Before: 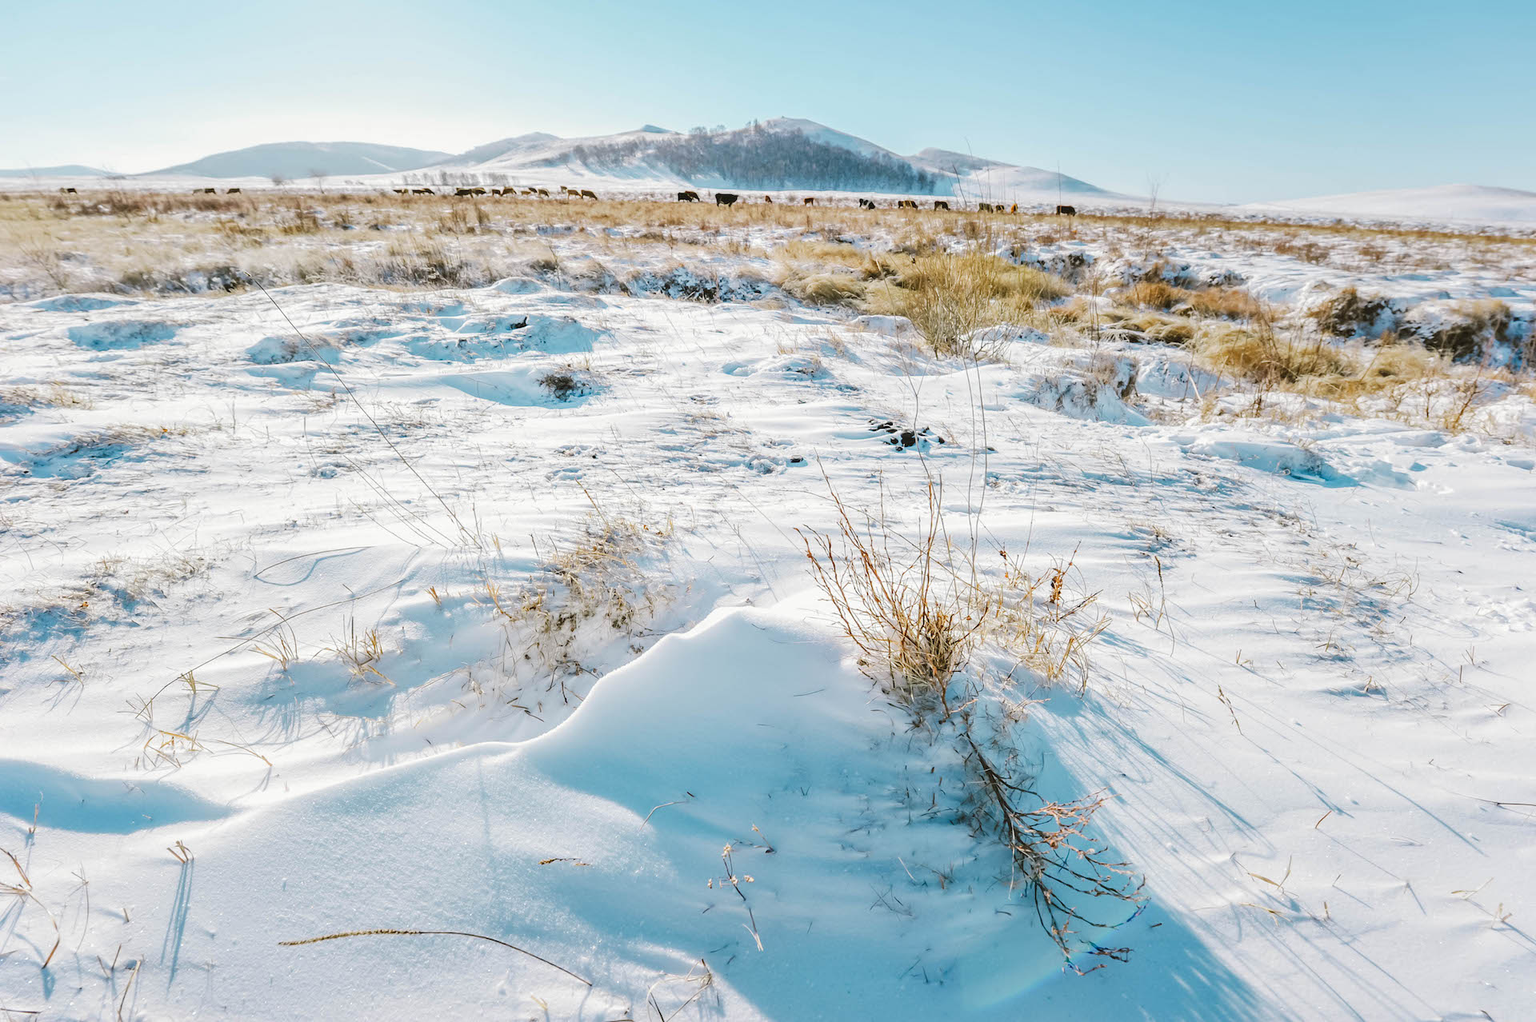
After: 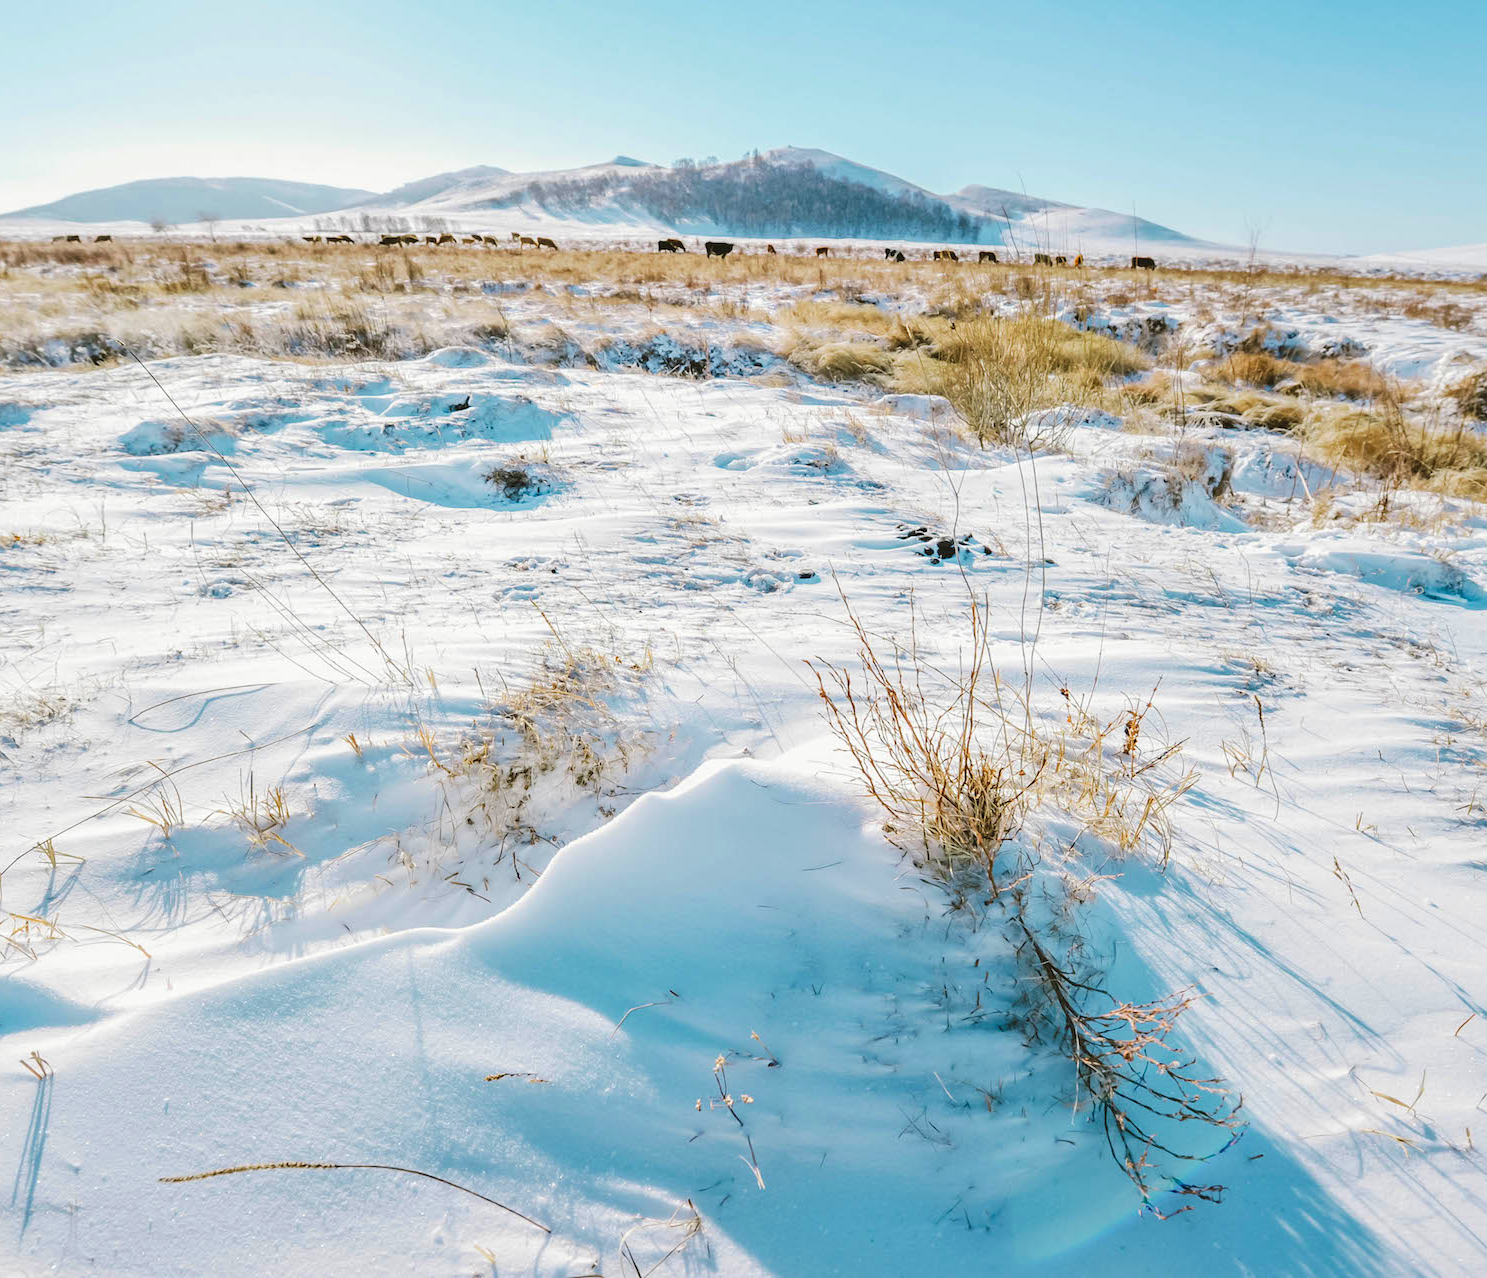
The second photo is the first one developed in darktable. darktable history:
crop: left 9.88%, right 12.664%
velvia: on, module defaults
